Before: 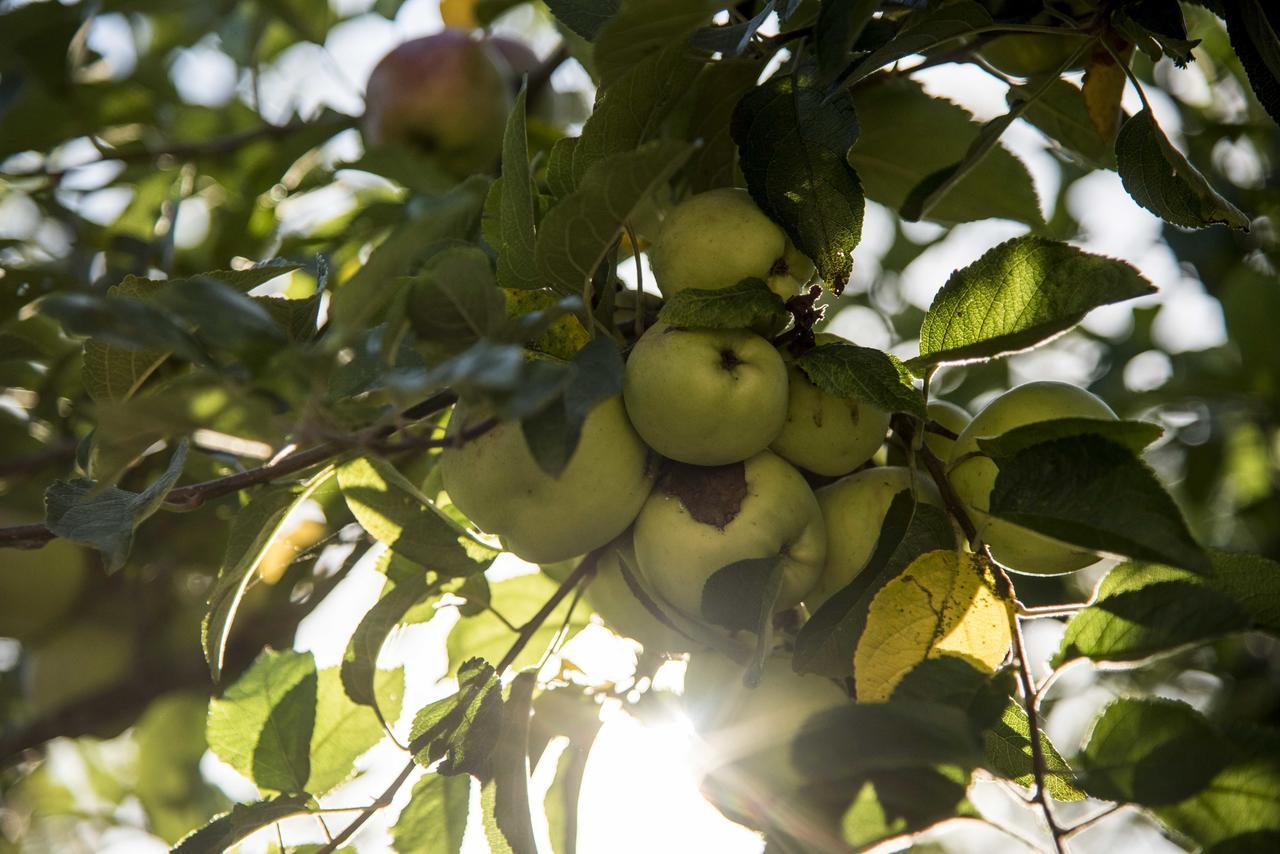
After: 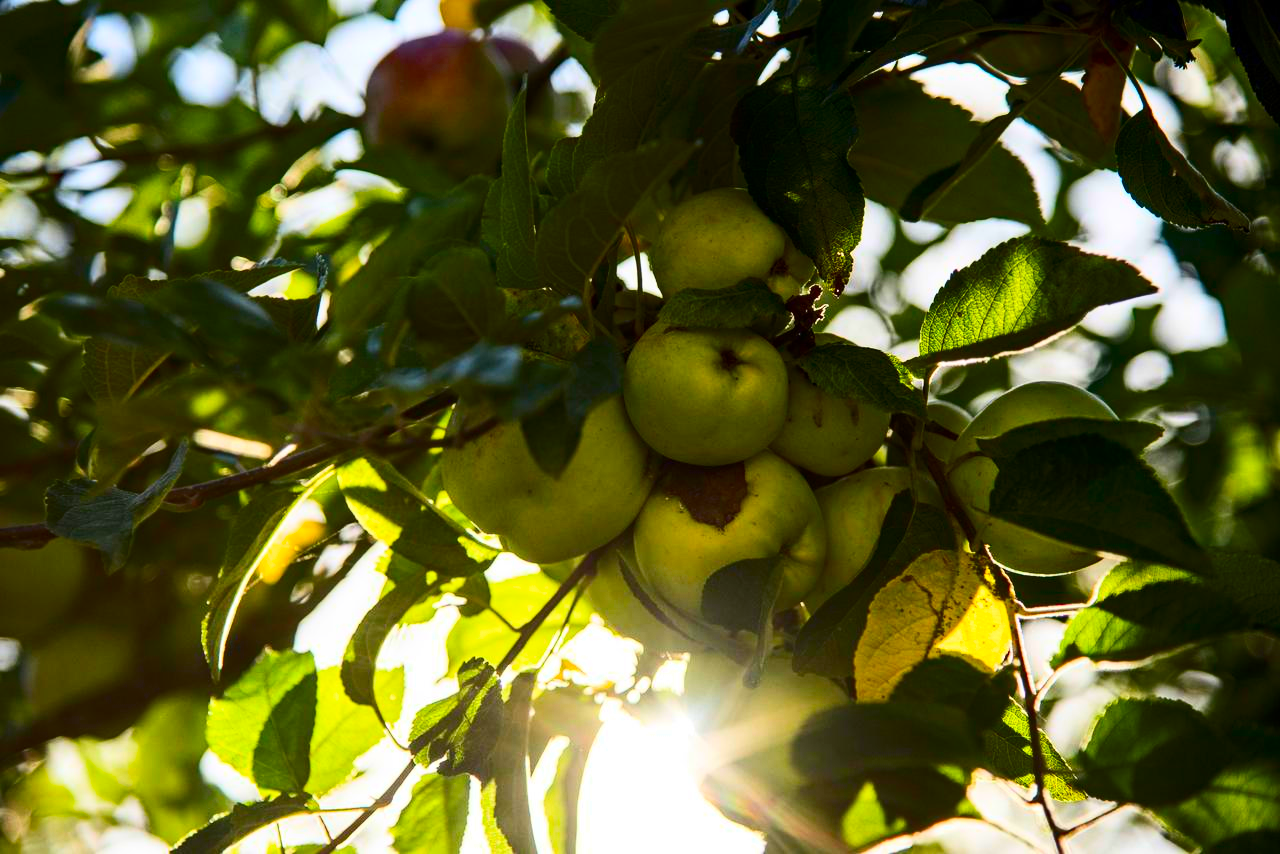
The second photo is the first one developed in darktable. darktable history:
exposure: black level correction 0, compensate highlight preservation false
contrast brightness saturation: contrast 0.264, brightness 0.014, saturation 0.884
haze removal: compatibility mode true, adaptive false
